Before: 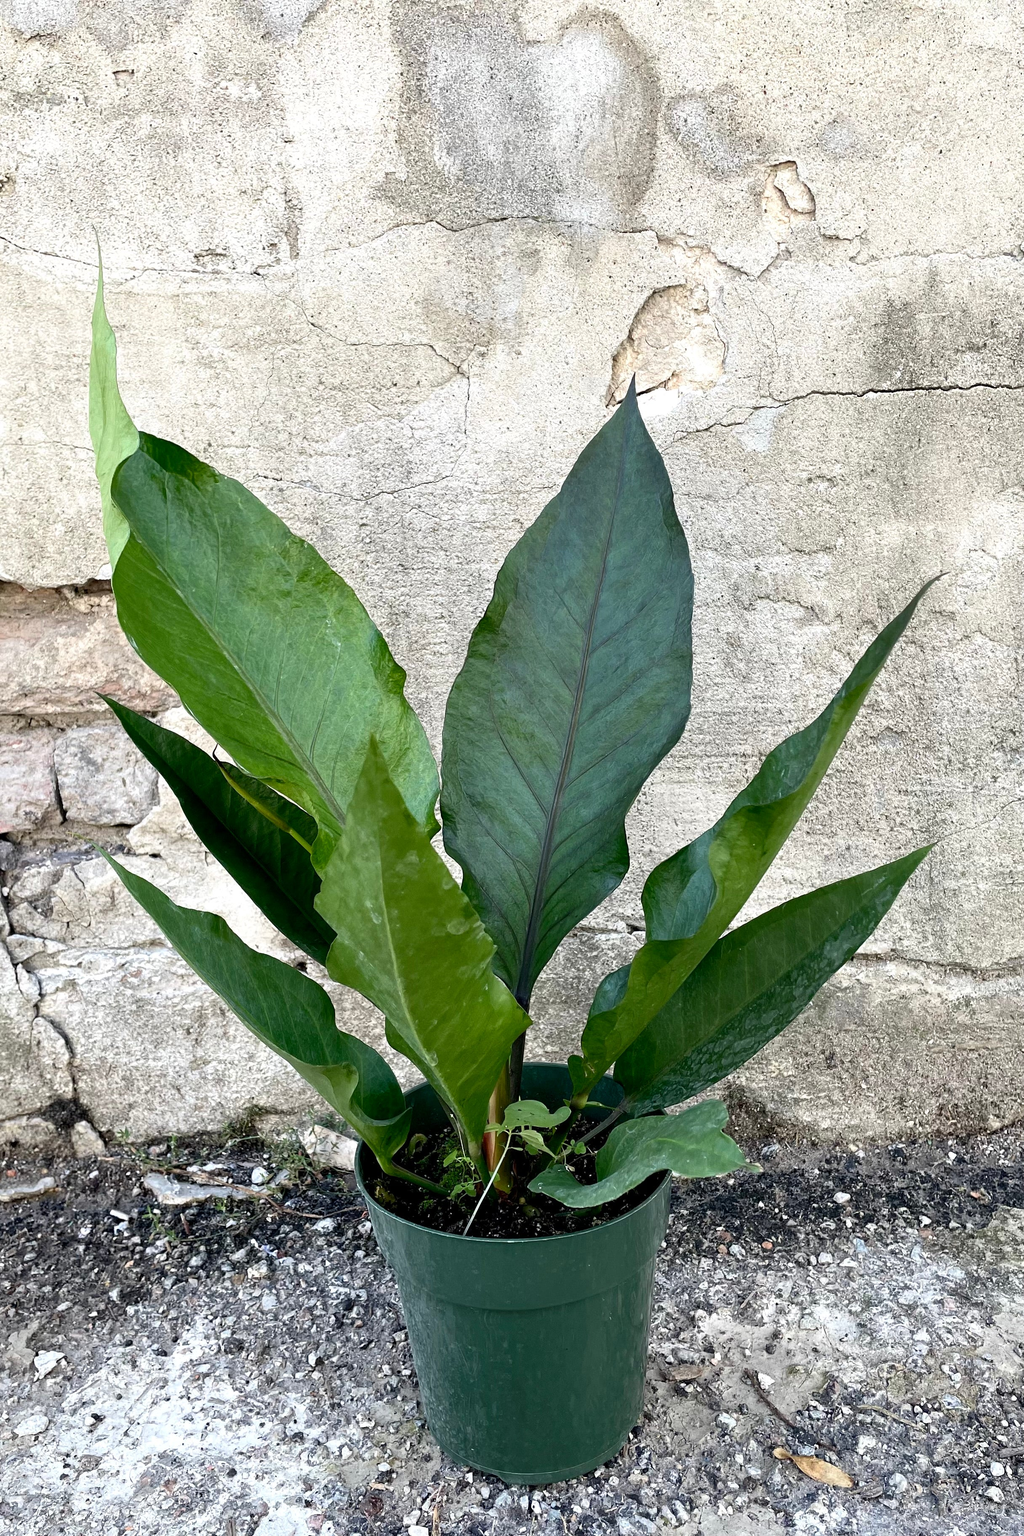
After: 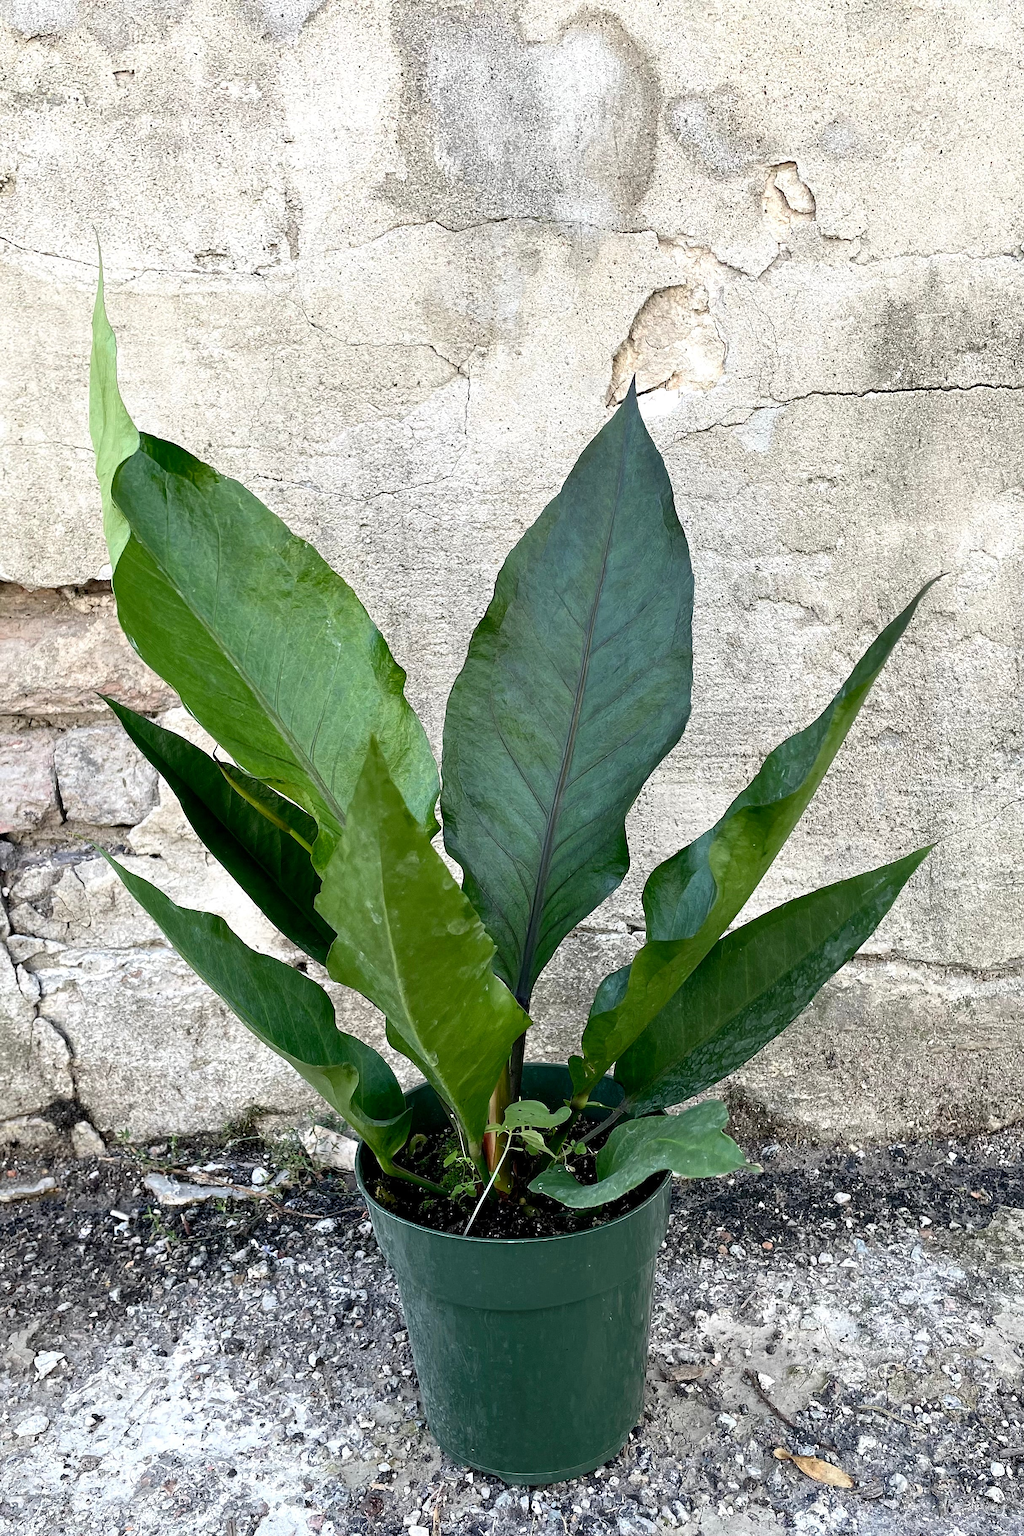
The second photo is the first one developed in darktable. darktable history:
sharpen: radius 1.028, threshold 0.943
